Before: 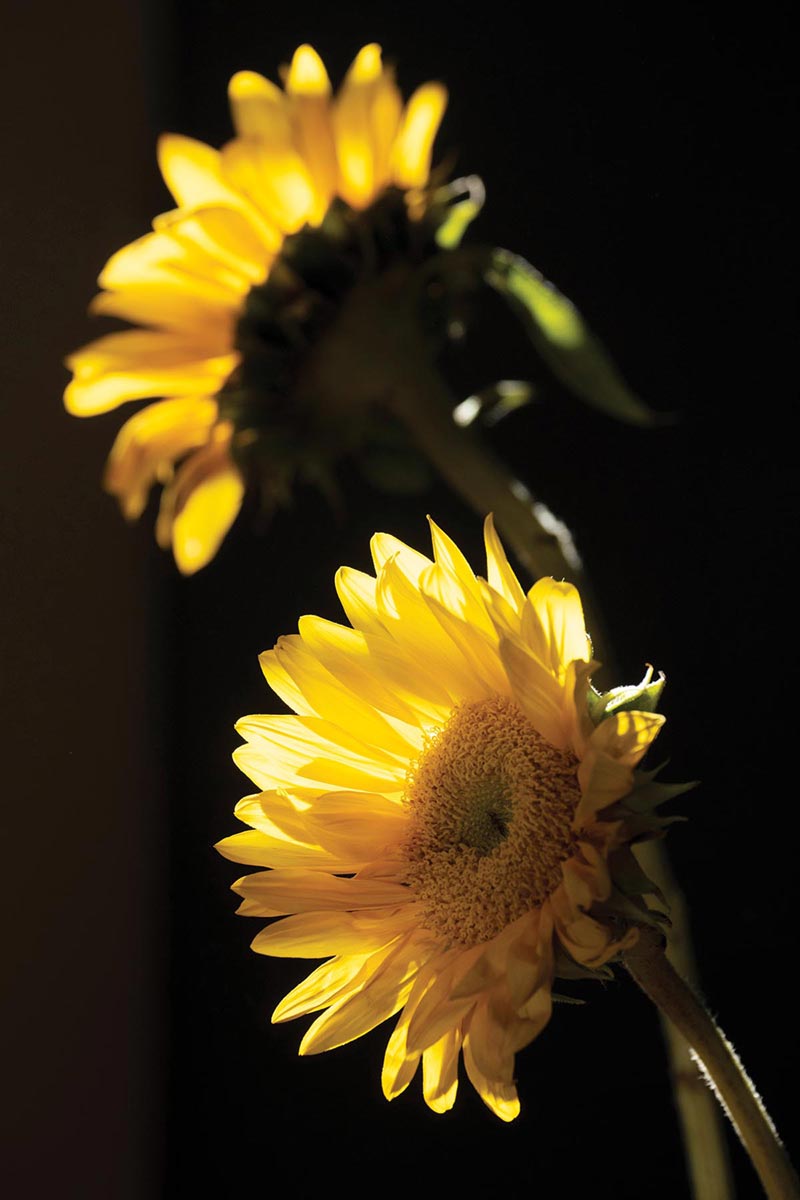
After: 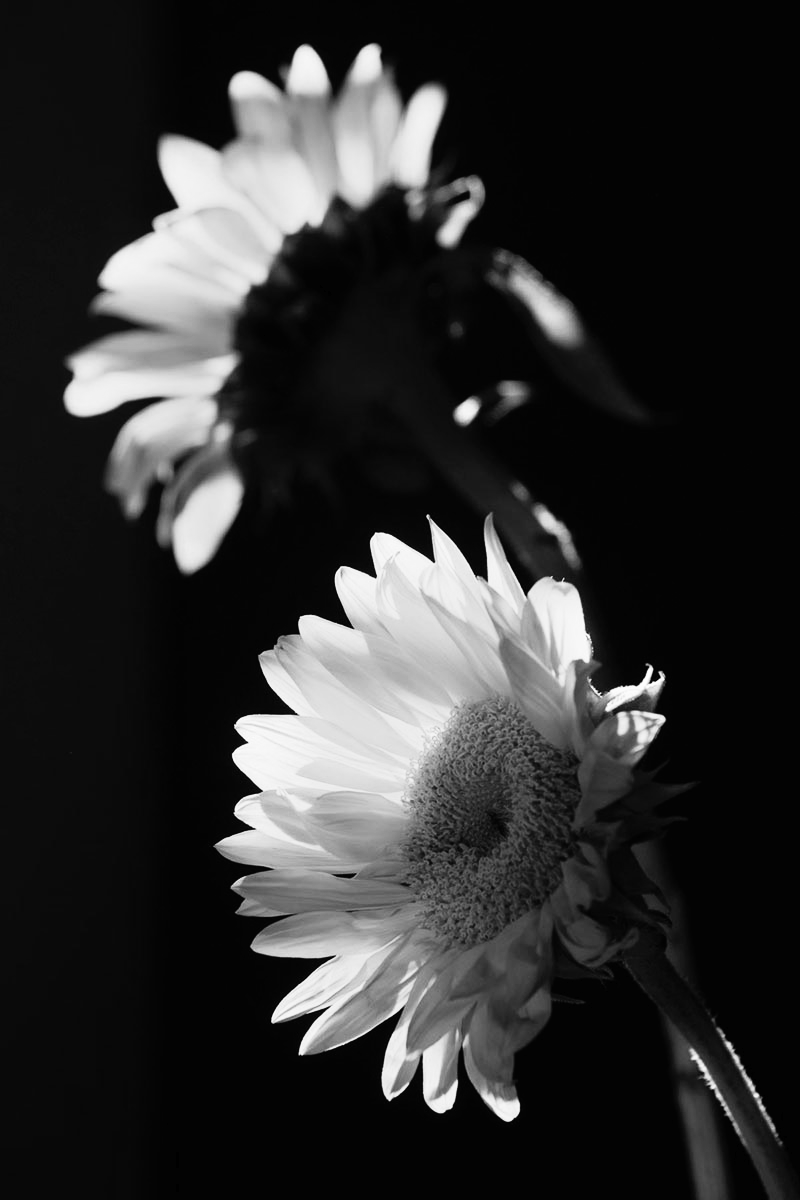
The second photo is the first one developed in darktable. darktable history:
monochrome: on, module defaults
tone curve: curves: ch0 [(0, 0) (0.003, 0.008) (0.011, 0.008) (0.025, 0.011) (0.044, 0.017) (0.069, 0.026) (0.1, 0.039) (0.136, 0.054) (0.177, 0.093) (0.224, 0.15) (0.277, 0.21) (0.335, 0.285) (0.399, 0.366) (0.468, 0.462) (0.543, 0.564) (0.623, 0.679) (0.709, 0.79) (0.801, 0.883) (0.898, 0.95) (1, 1)], preserve colors none
color zones: curves: ch0 [(0, 0.5) (0.143, 0.5) (0.286, 0.5) (0.429, 0.5) (0.571, 0.5) (0.714, 0.476) (0.857, 0.5) (1, 0.5)]; ch2 [(0, 0.5) (0.143, 0.5) (0.286, 0.5) (0.429, 0.5) (0.571, 0.5) (0.714, 0.487) (0.857, 0.5) (1, 0.5)]
